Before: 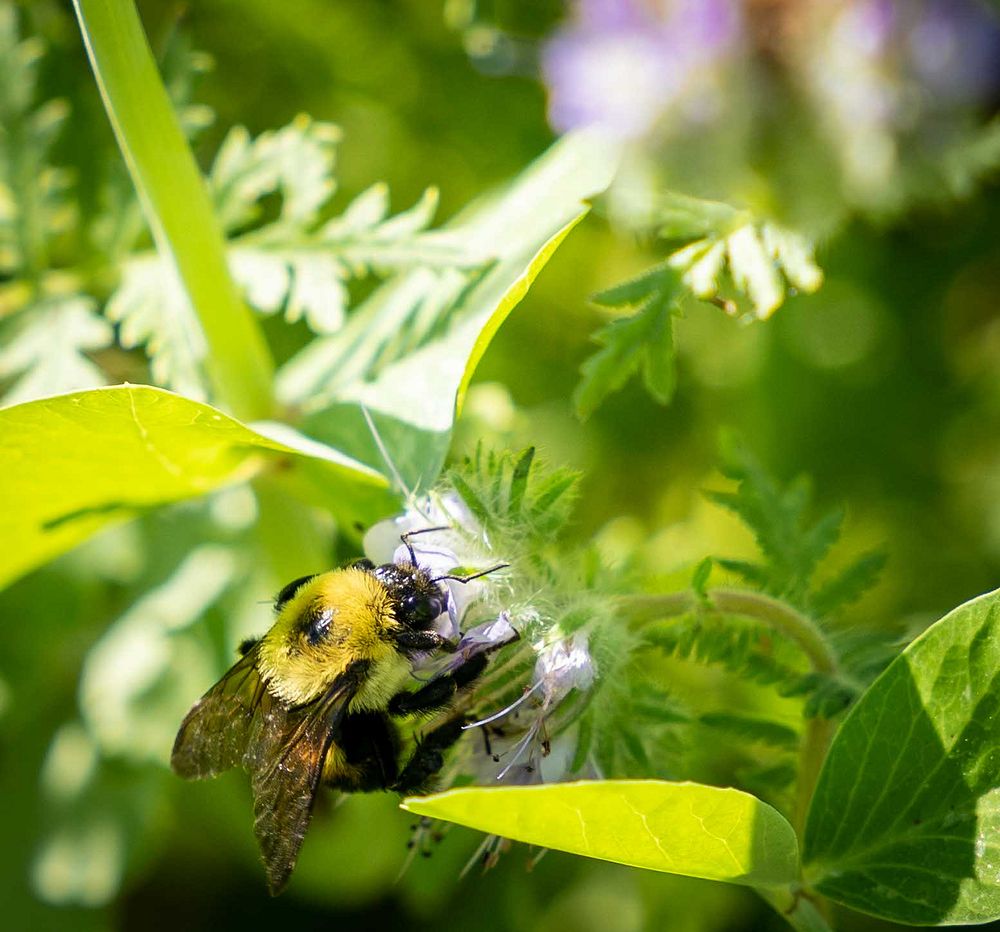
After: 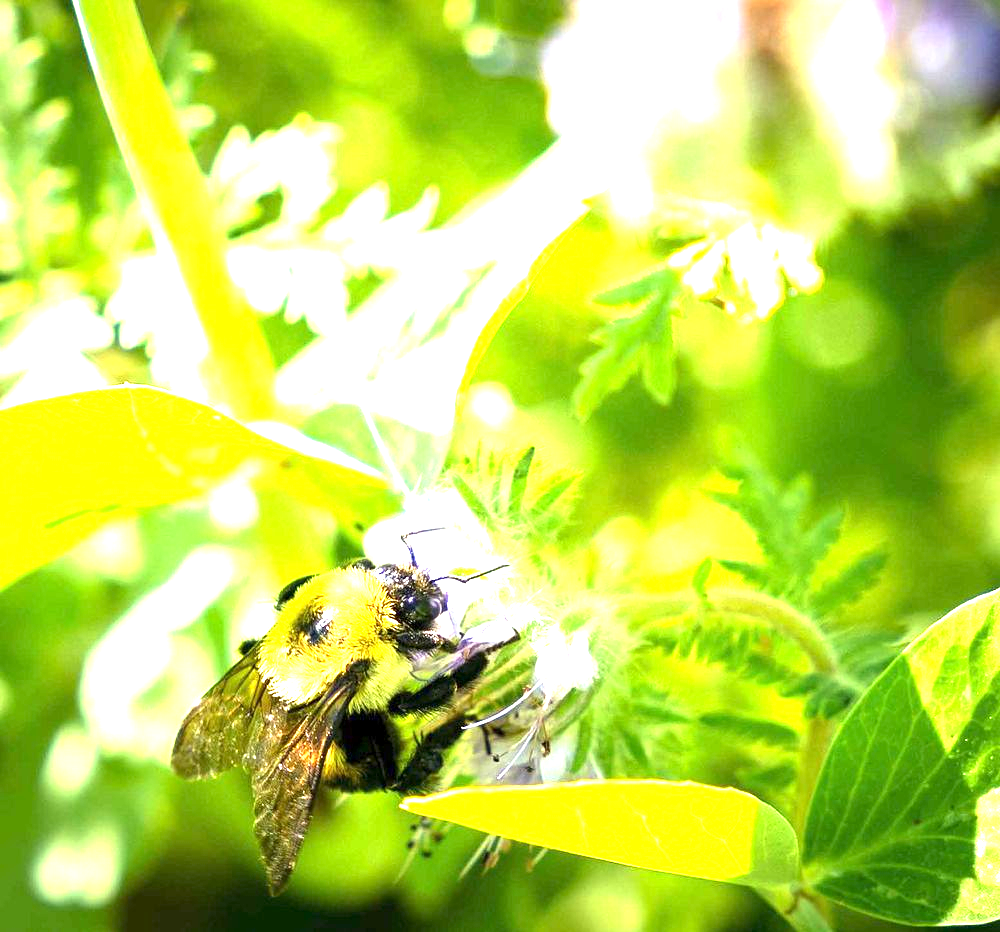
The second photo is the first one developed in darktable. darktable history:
exposure: exposure 1.994 EV, compensate highlight preservation false
